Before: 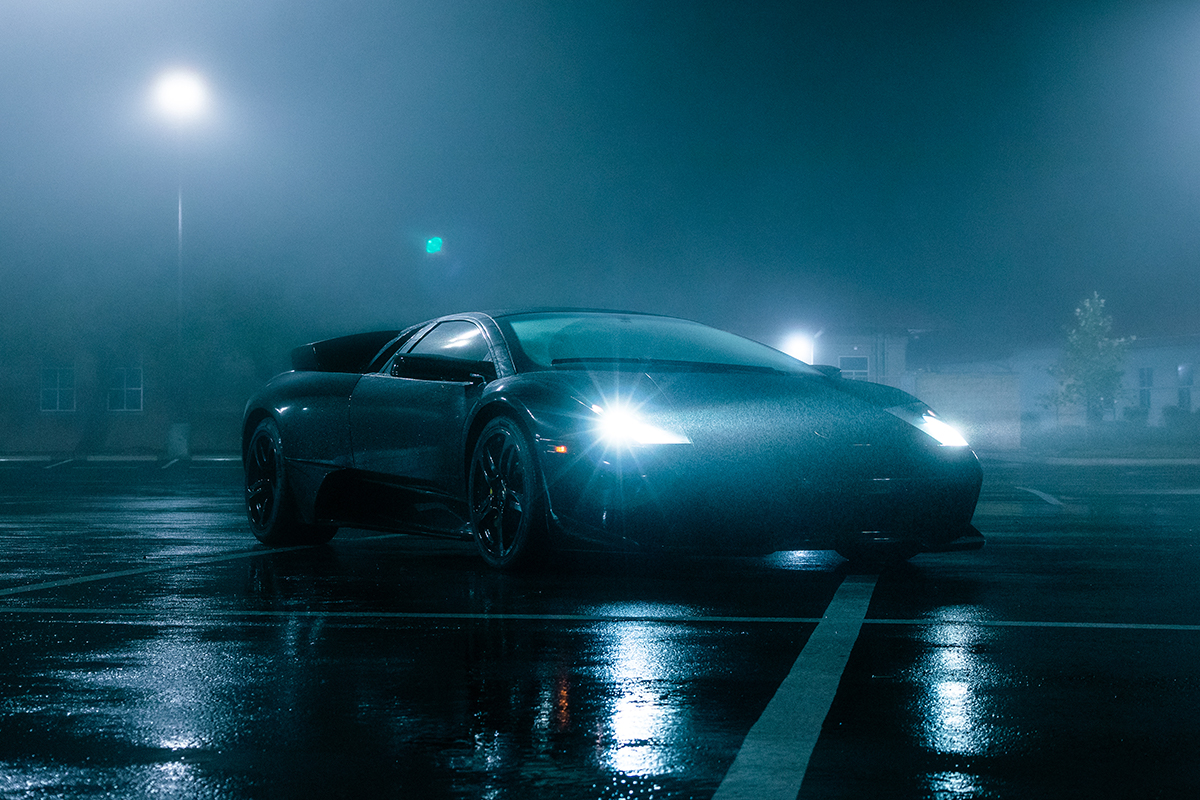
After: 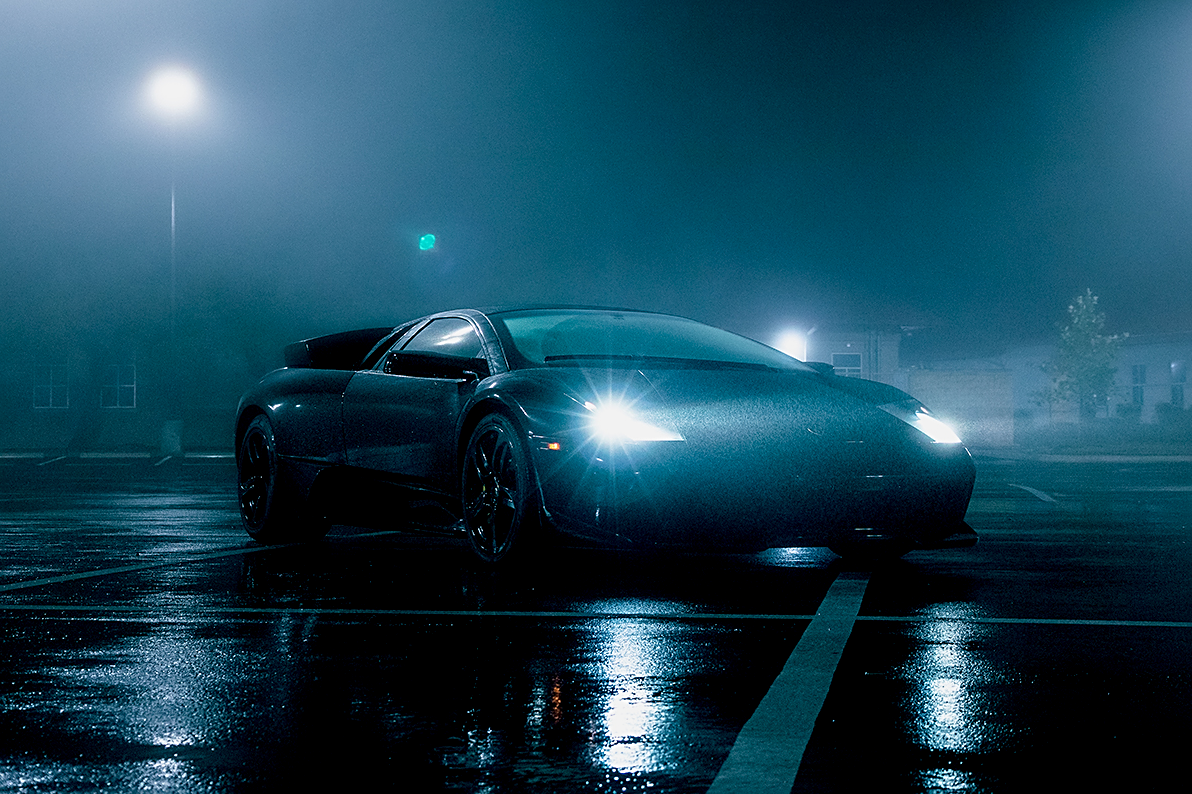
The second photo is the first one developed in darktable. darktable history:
exposure: black level correction 0.009, exposure -0.165 EV, compensate highlight preservation false
crop and rotate: left 0.598%, top 0.384%, bottom 0.356%
sharpen: on, module defaults
